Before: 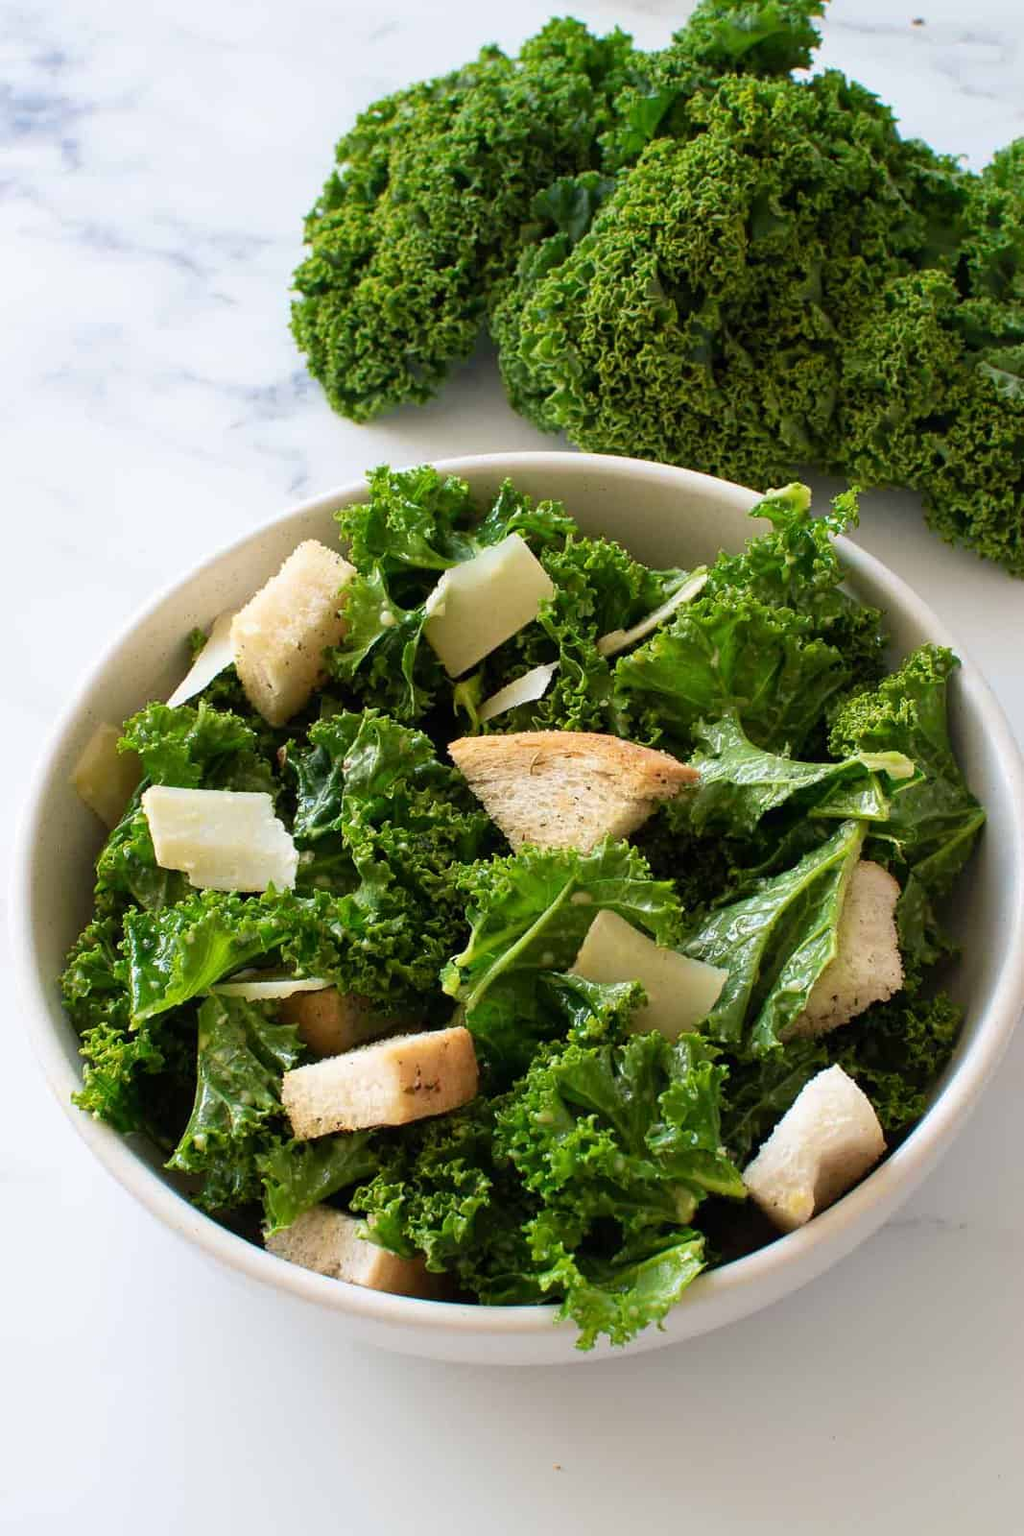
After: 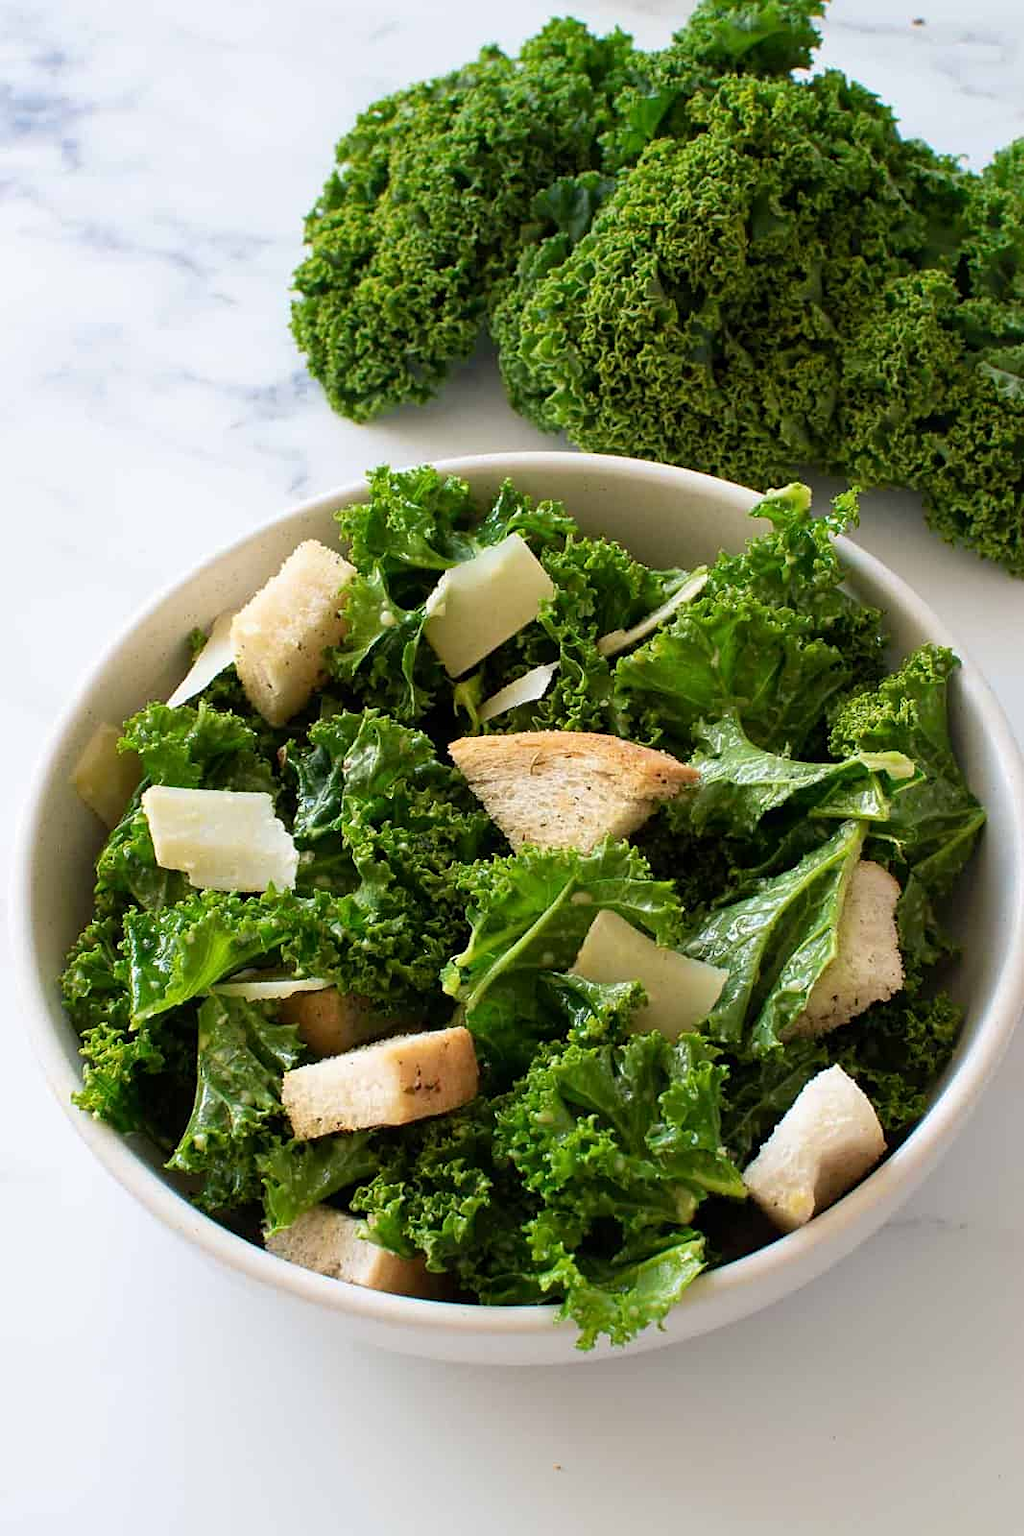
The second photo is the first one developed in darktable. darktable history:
sharpen: amount 0.216
exposure: black level correction 0.001, compensate exposure bias true, compensate highlight preservation false
